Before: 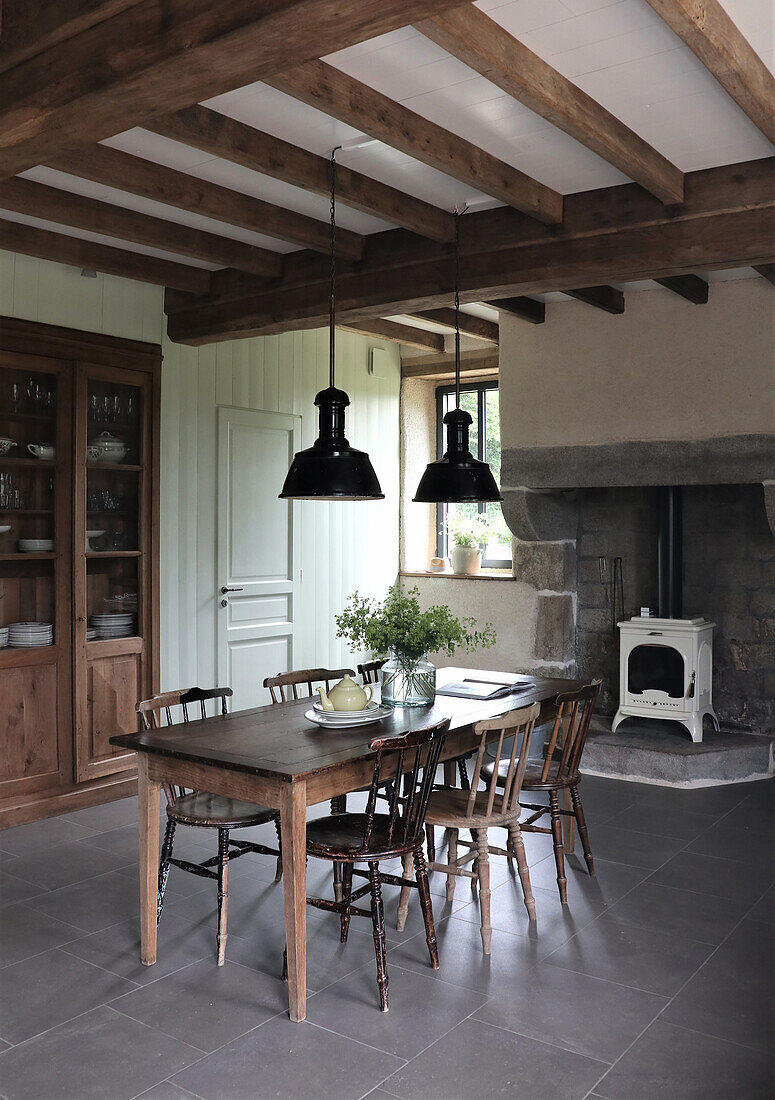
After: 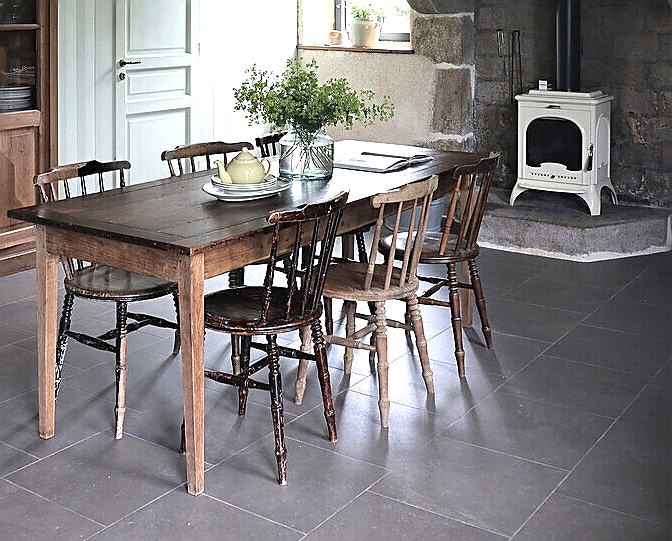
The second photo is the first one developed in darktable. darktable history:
crop and rotate: left 13.27%, top 47.986%, bottom 2.806%
sharpen: on, module defaults
exposure: exposure 0.61 EV, compensate highlight preservation false
